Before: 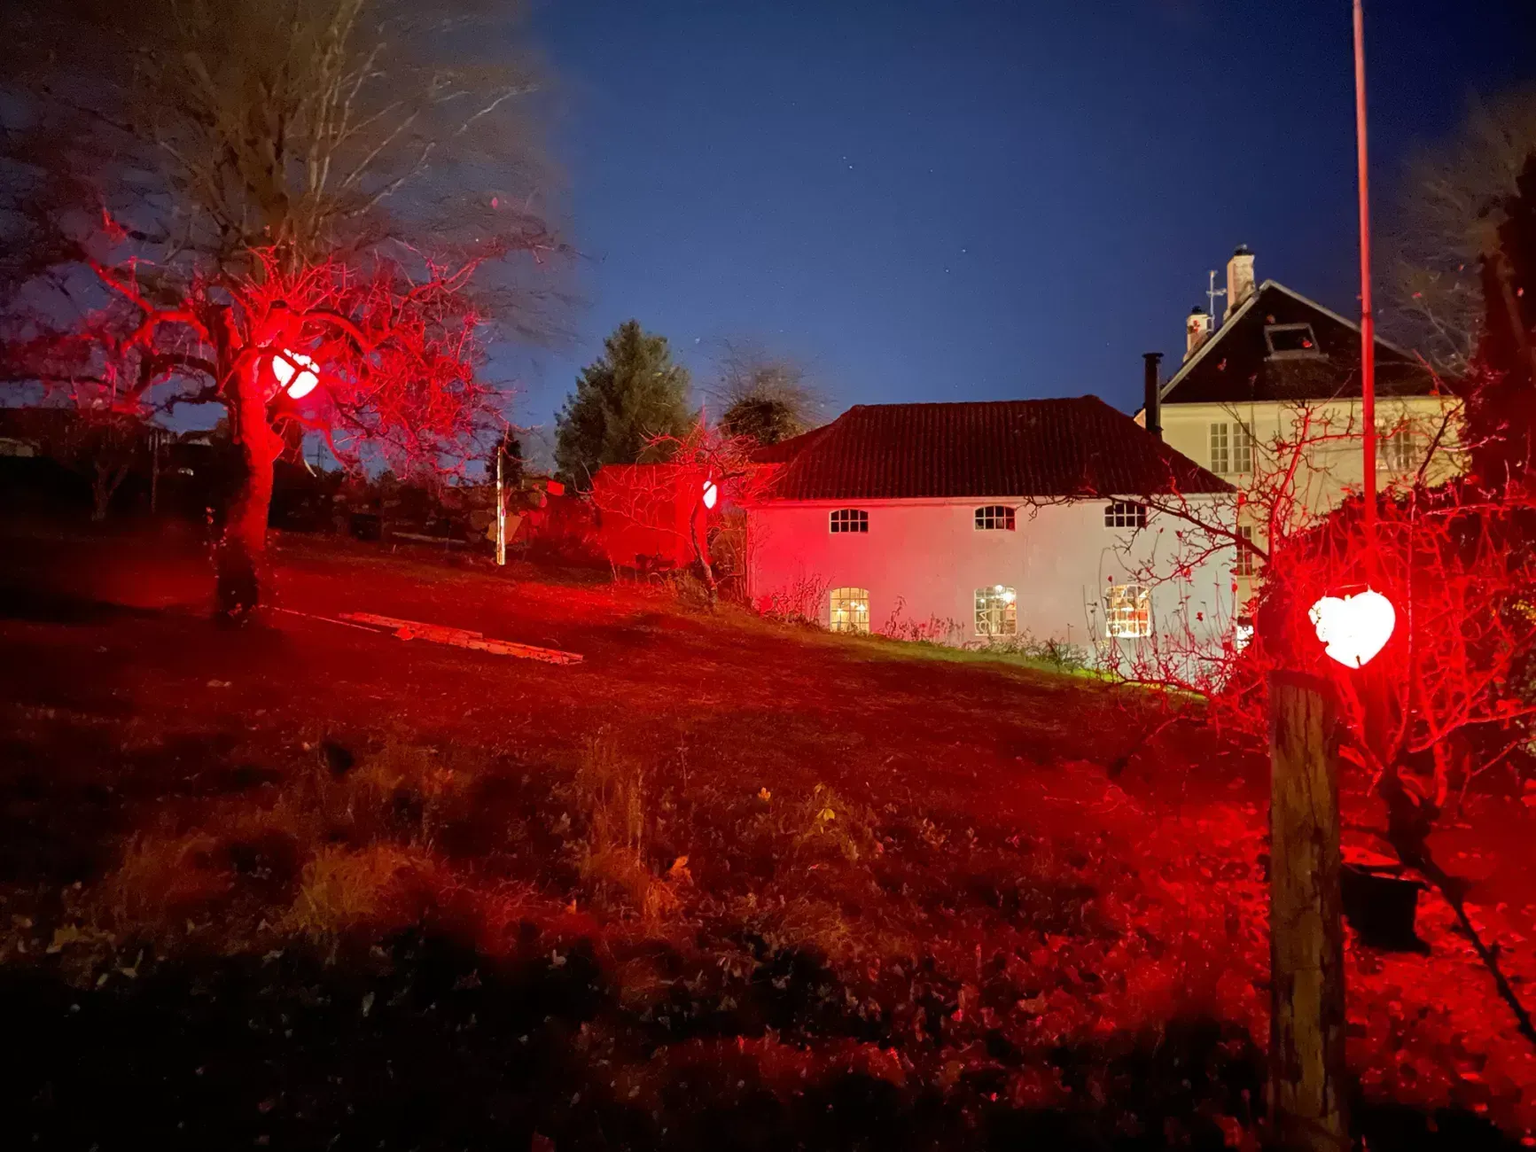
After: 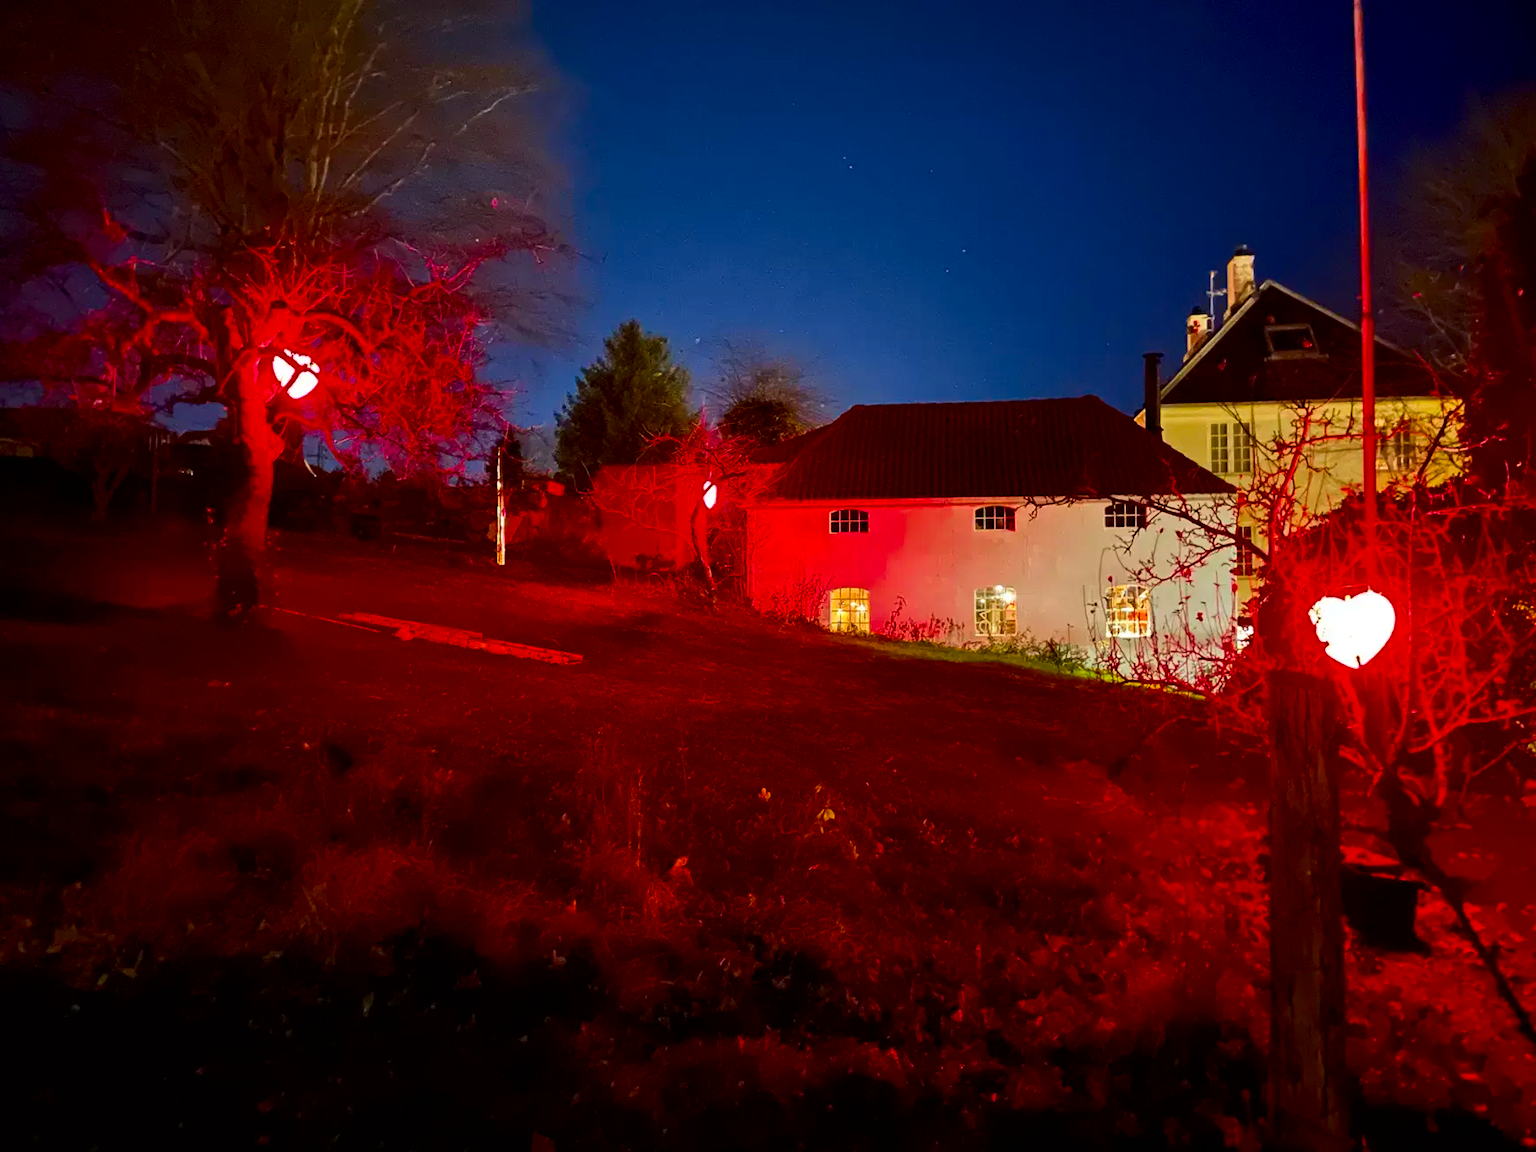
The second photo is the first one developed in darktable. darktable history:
color balance rgb: perceptual saturation grading › global saturation 25.315%, global vibrance 20%
contrast brightness saturation: contrast 0.198, brightness -0.101, saturation 0.102
